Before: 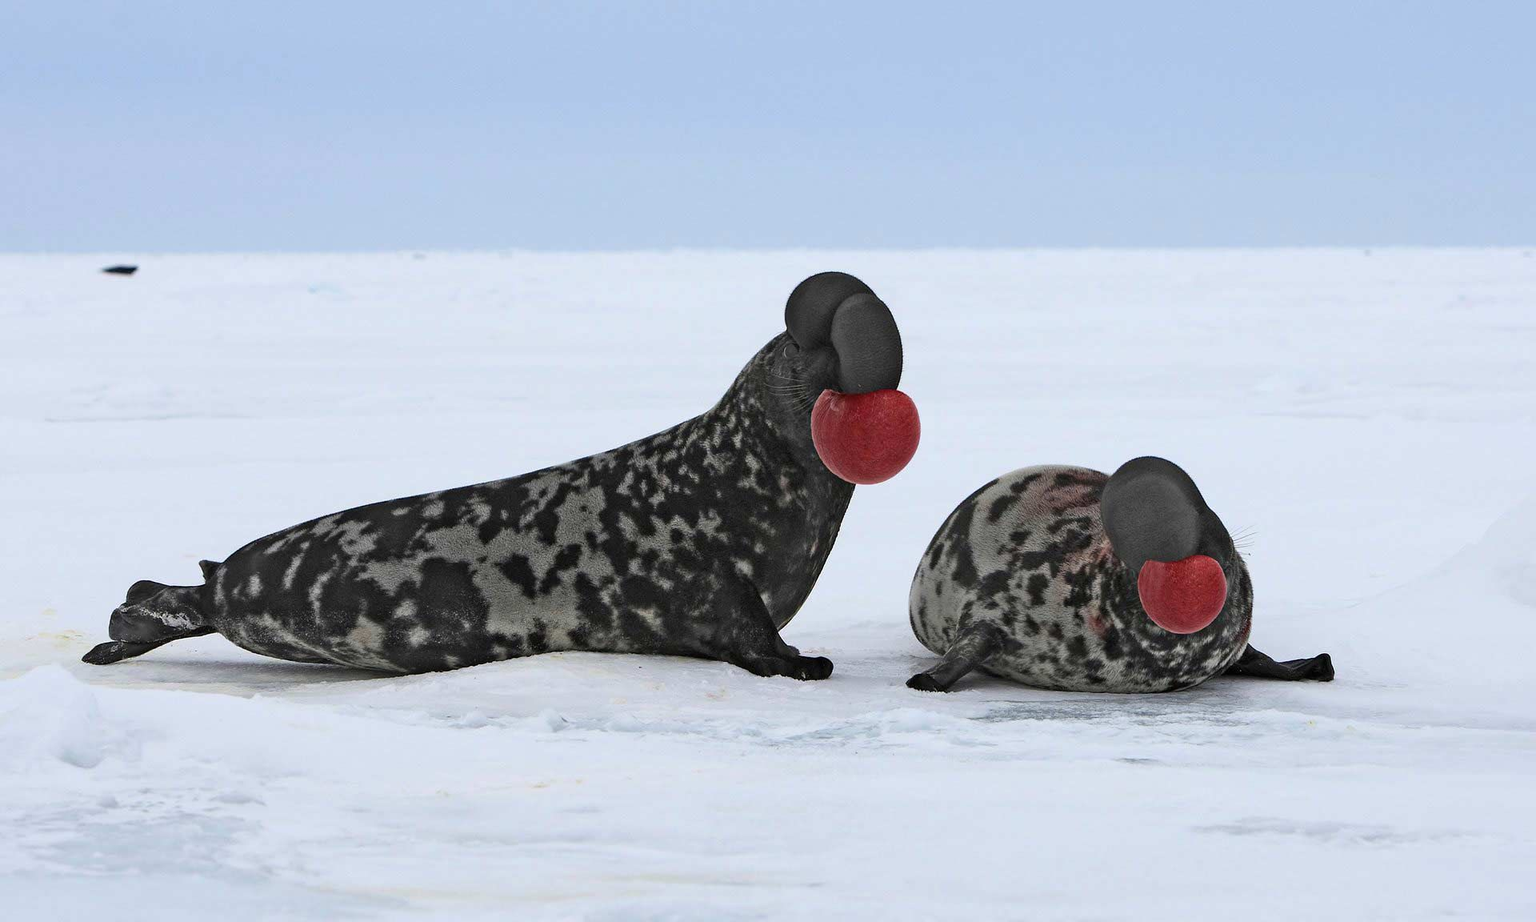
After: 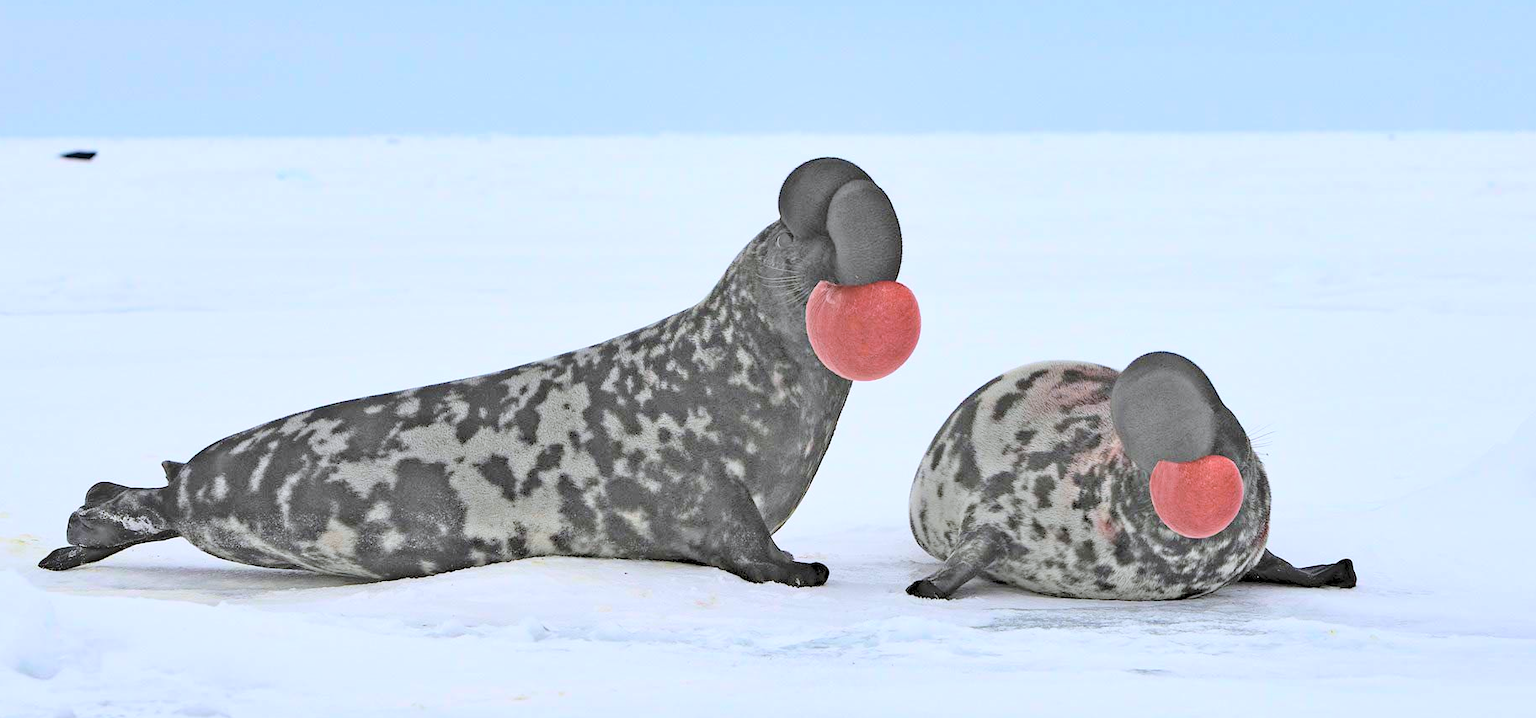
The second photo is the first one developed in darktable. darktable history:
haze removal: compatibility mode true, adaptive false
white balance: red 0.983, blue 1.036
crop and rotate: left 2.991%, top 13.302%, right 1.981%, bottom 12.636%
contrast brightness saturation: brightness 1
shadows and highlights: low approximation 0.01, soften with gaussian
